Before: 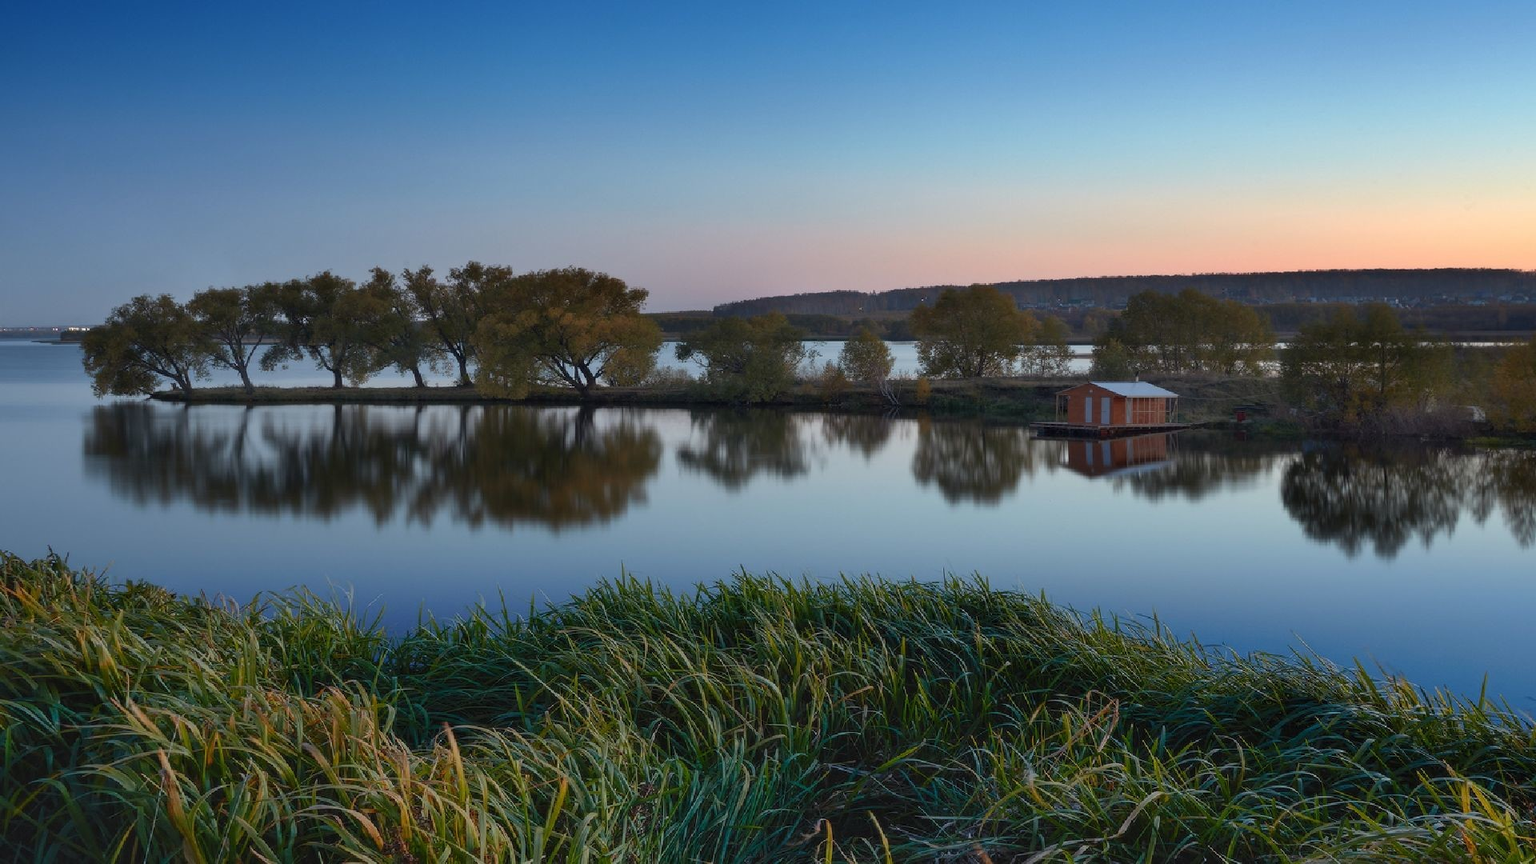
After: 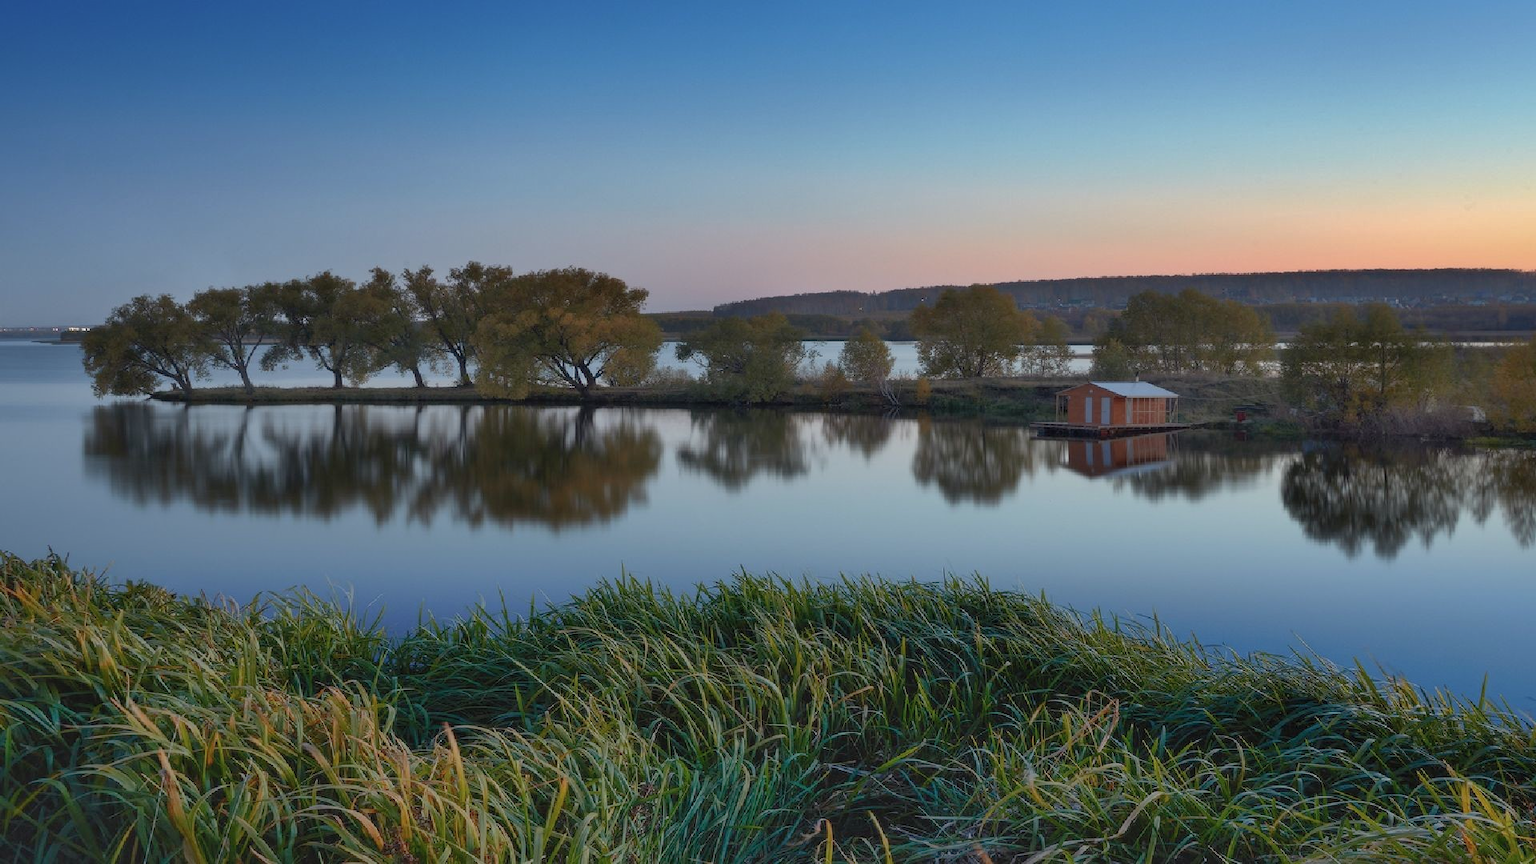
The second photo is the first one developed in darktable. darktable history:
contrast brightness saturation: saturation -0.068
shadows and highlights: on, module defaults
